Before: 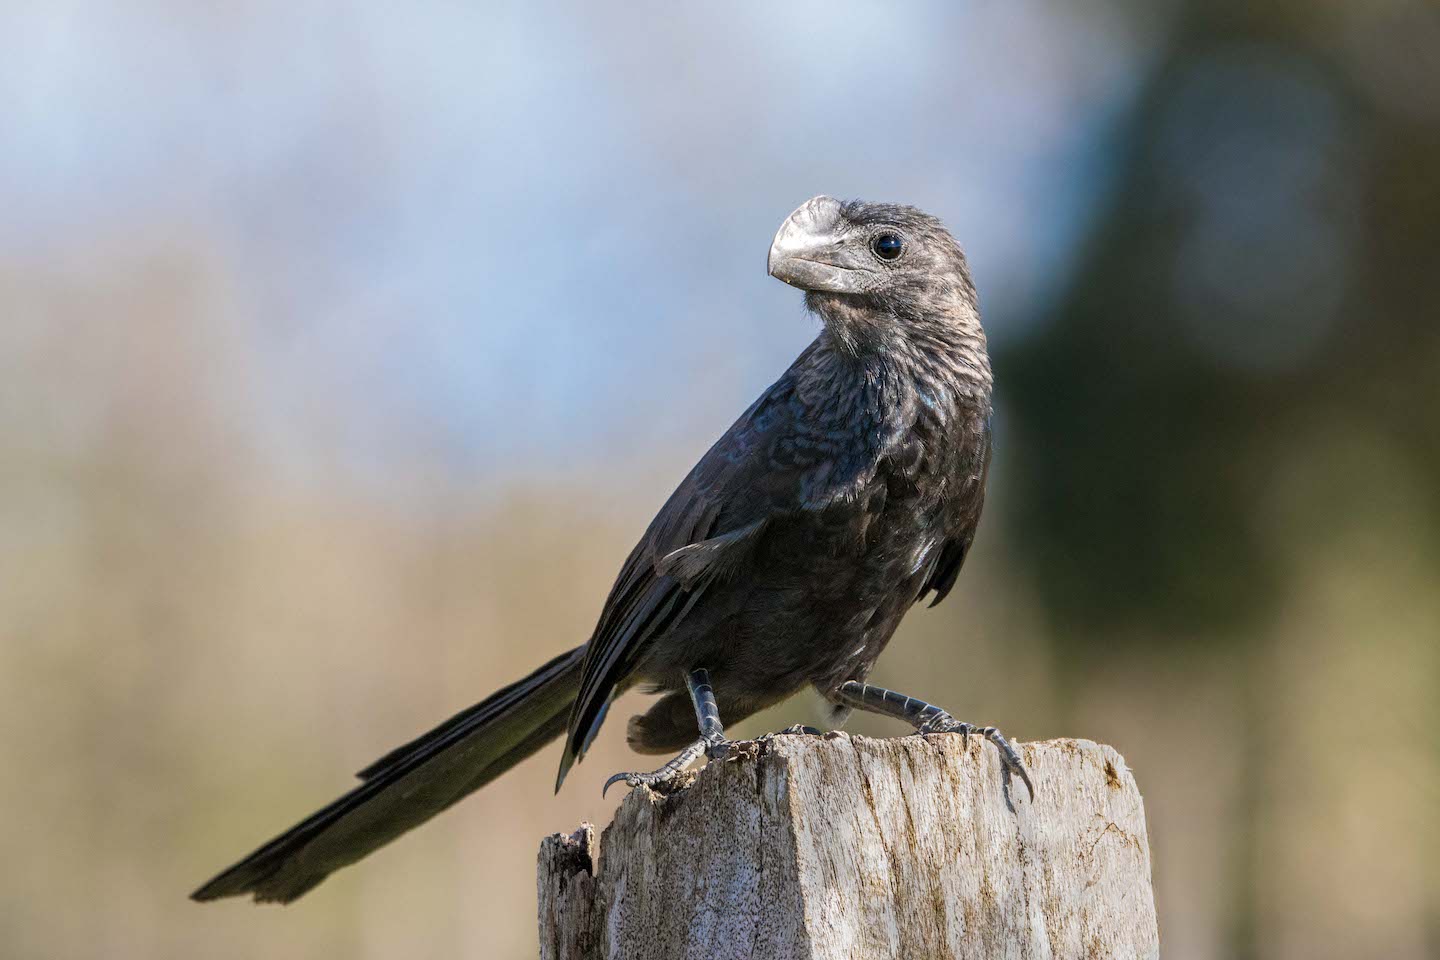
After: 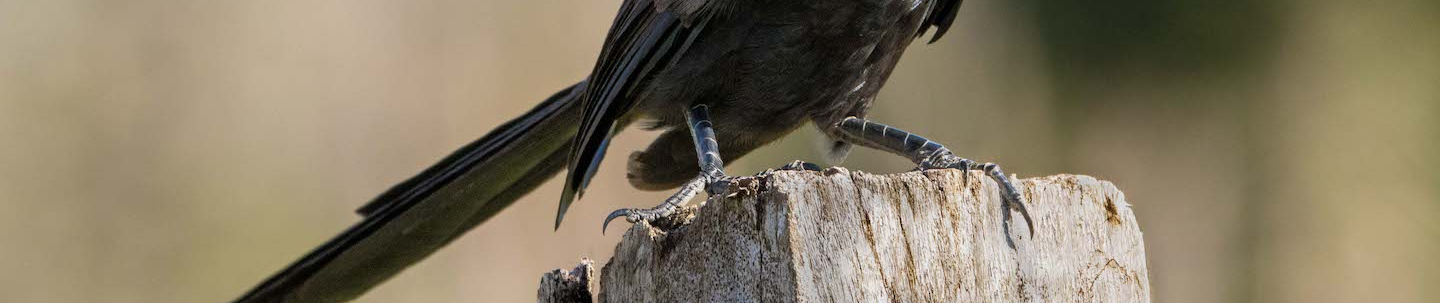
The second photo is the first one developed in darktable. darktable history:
crop and rotate: top 58.846%, bottom 9.554%
